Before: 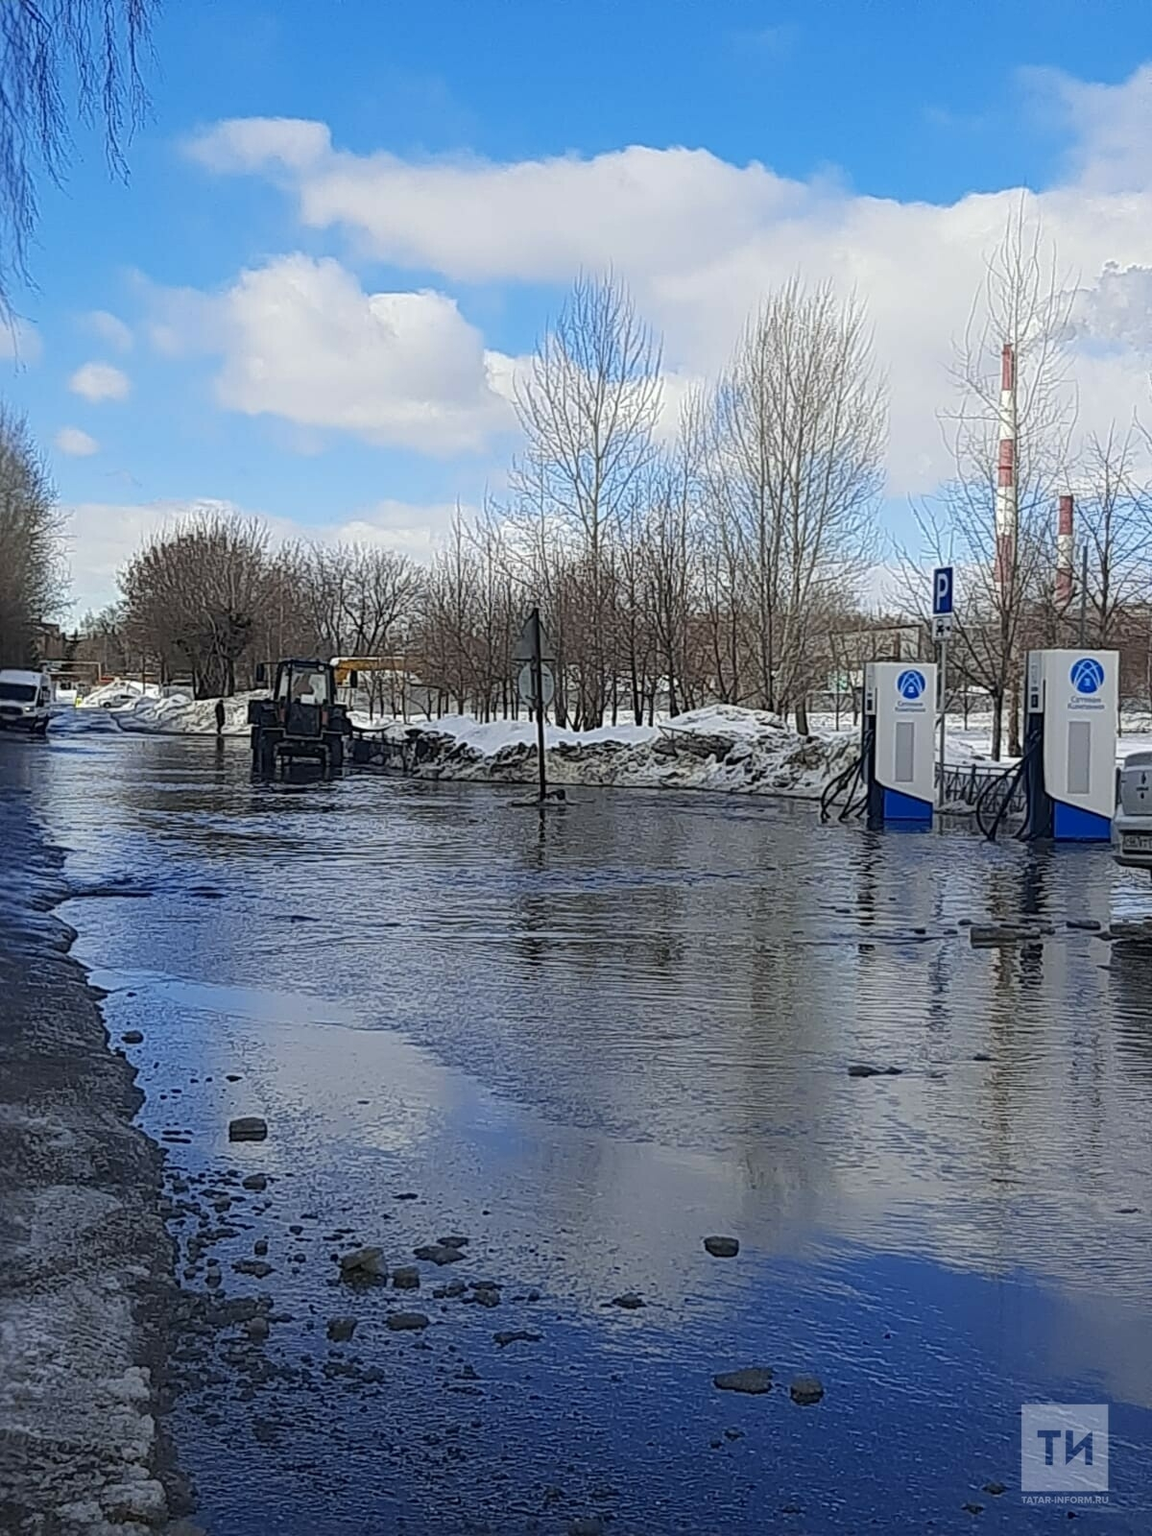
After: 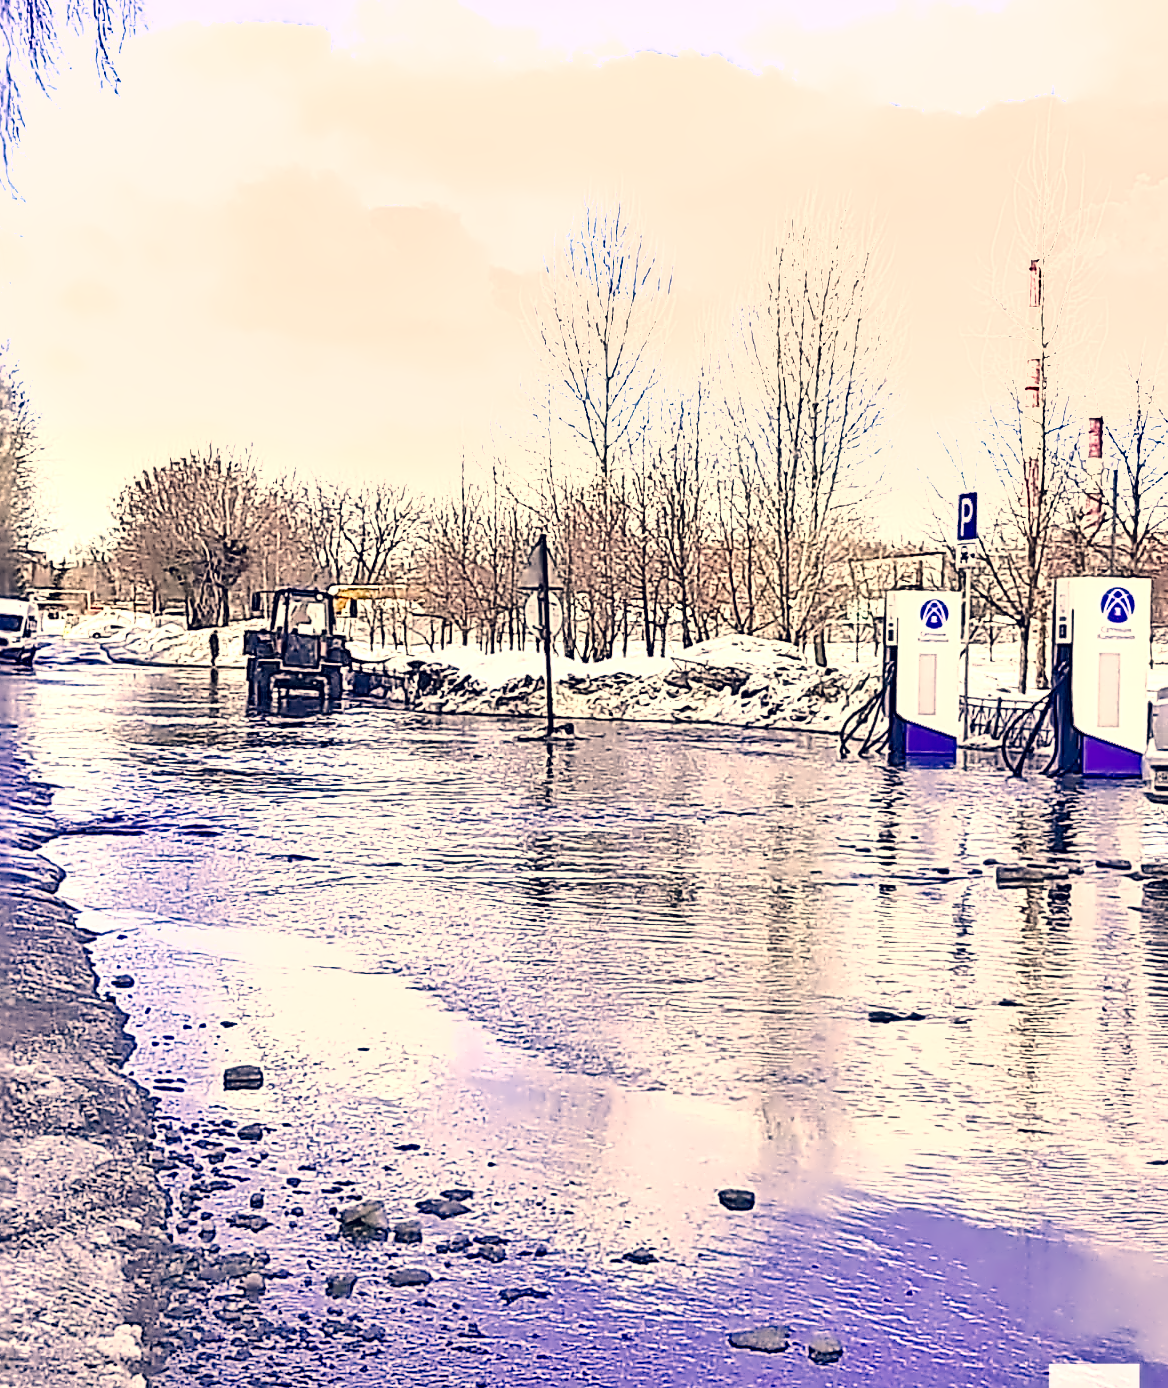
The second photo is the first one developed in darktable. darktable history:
color calibration: output R [0.948, 0.091, -0.04, 0], output G [-0.3, 1.384, -0.085, 0], output B [-0.108, 0.061, 1.08, 0], x 0.343, y 0.357, temperature 5105.67 K
exposure: black level correction 0, exposure 1.758 EV, compensate exposure bias true, compensate highlight preservation false
crop: left 1.257%, top 6.198%, right 1.378%, bottom 6.999%
tone equalizer: -8 EV 1 EV, -7 EV 0.988 EV, -6 EV 1.04 EV, -5 EV 1.03 EV, -4 EV 1.02 EV, -3 EV 0.756 EV, -2 EV 0.496 EV, -1 EV 0.263 EV, edges refinement/feathering 500, mask exposure compensation -1.57 EV, preserve details no
shadows and highlights: shadows 40.19, highlights -52.1, low approximation 0.01, soften with gaussian
tone curve: curves: ch0 [(0, 0) (0.003, 0) (0.011, 0.002) (0.025, 0.004) (0.044, 0.007) (0.069, 0.015) (0.1, 0.025) (0.136, 0.04) (0.177, 0.09) (0.224, 0.152) (0.277, 0.239) (0.335, 0.335) (0.399, 0.43) (0.468, 0.524) (0.543, 0.621) (0.623, 0.712) (0.709, 0.789) (0.801, 0.871) (0.898, 0.951) (1, 1)], preserve colors none
contrast equalizer: octaves 7, y [[0.5, 0.542, 0.583, 0.625, 0.667, 0.708], [0.5 ×6], [0.5 ×6], [0, 0.033, 0.067, 0.1, 0.133, 0.167], [0, 0.05, 0.1, 0.15, 0.2, 0.25]]
color correction: highlights a* 19.83, highlights b* 27.55, shadows a* 3.35, shadows b* -17.59, saturation 0.746
